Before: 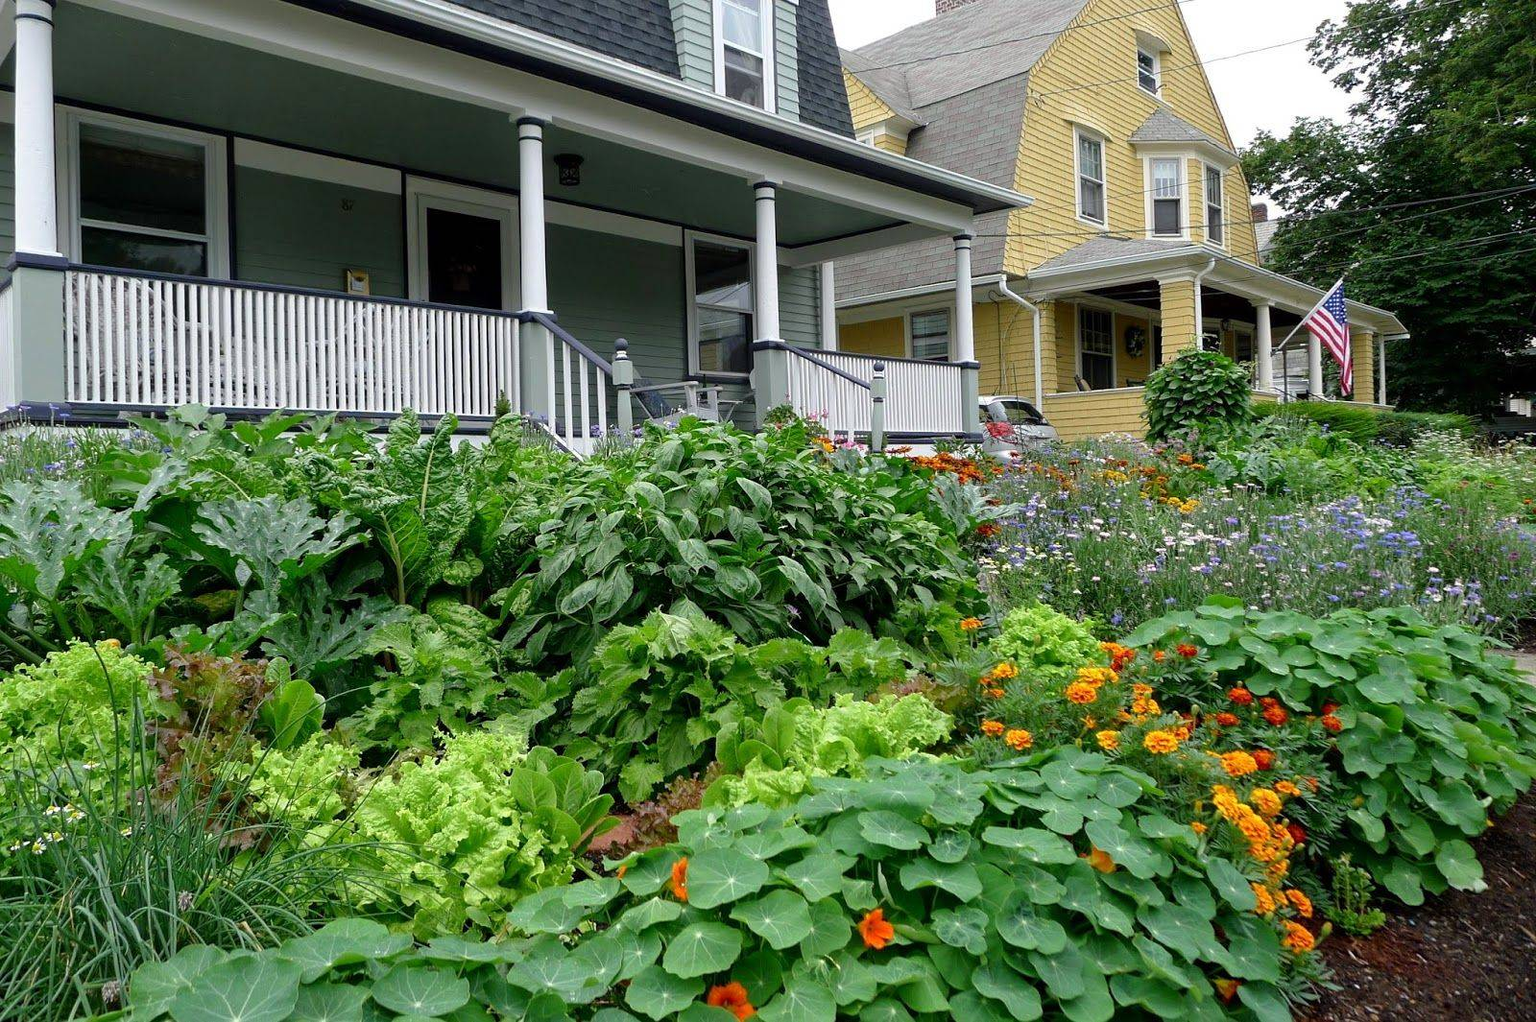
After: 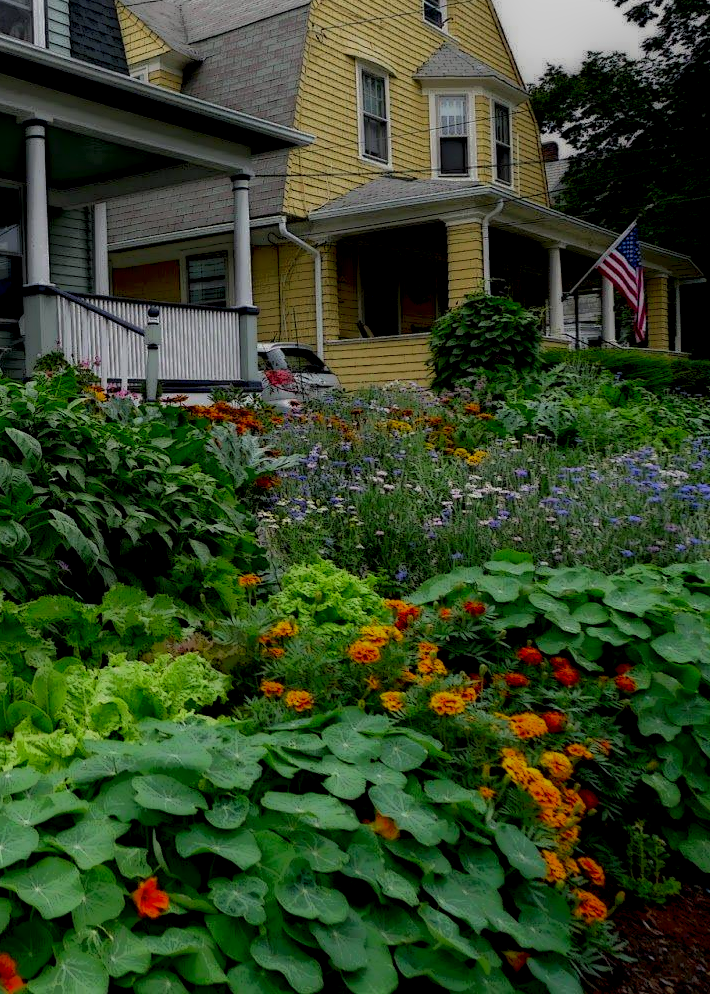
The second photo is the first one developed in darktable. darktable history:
crop: left 47.628%, top 6.643%, right 7.874%
local contrast: highlights 0%, shadows 198%, detail 164%, midtone range 0.001
